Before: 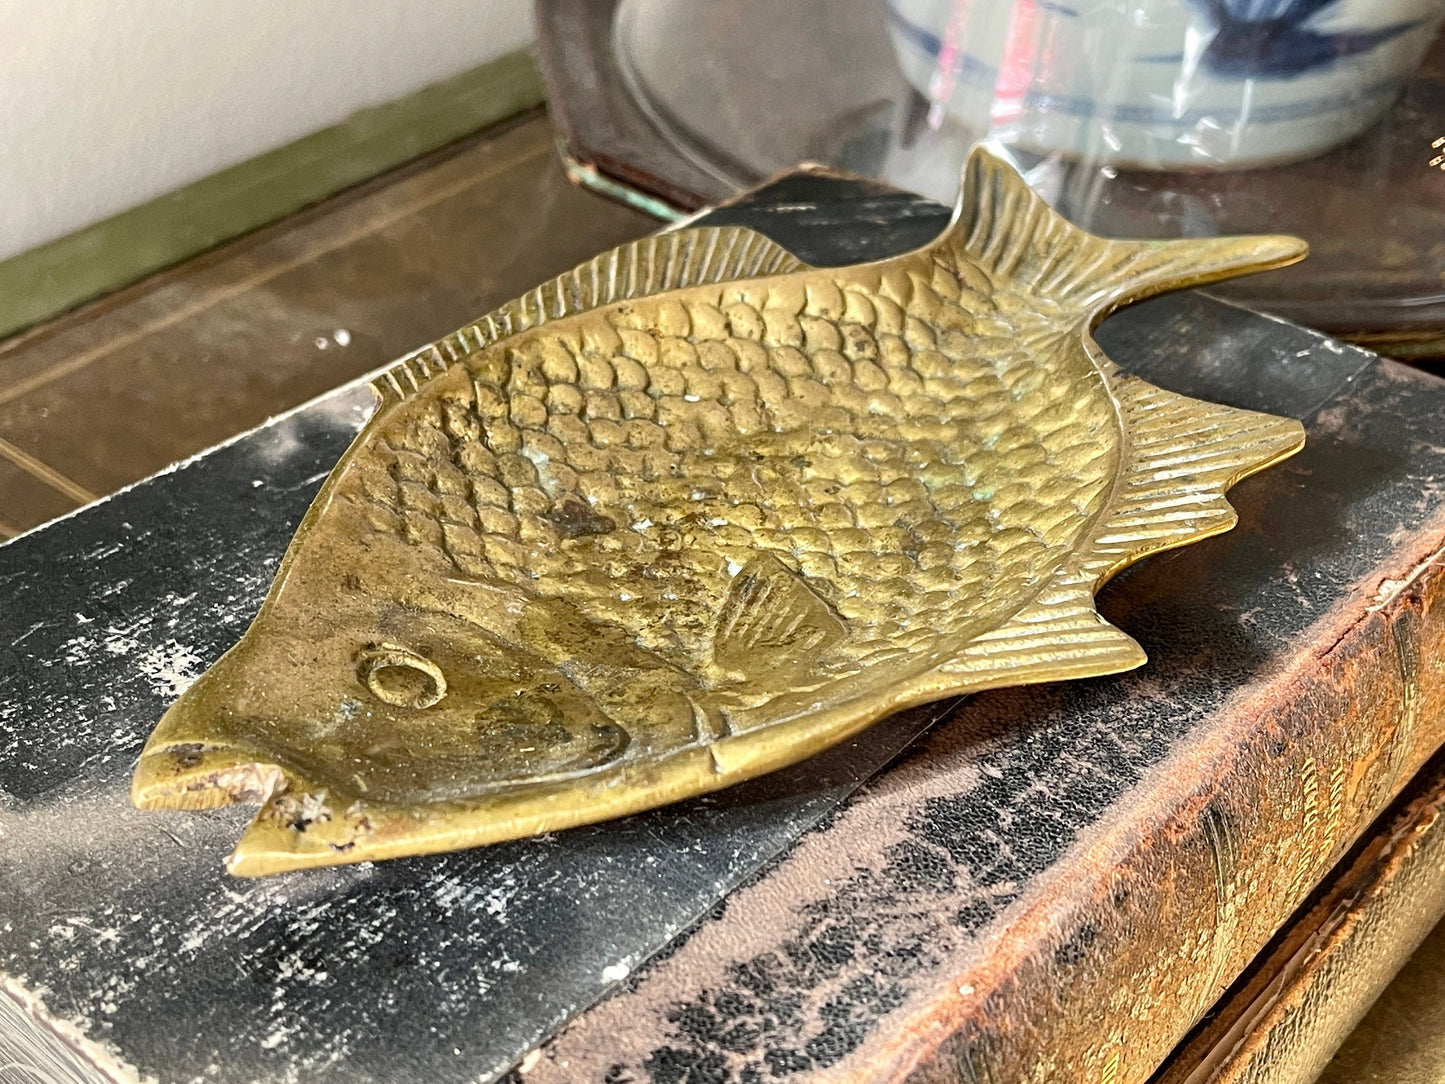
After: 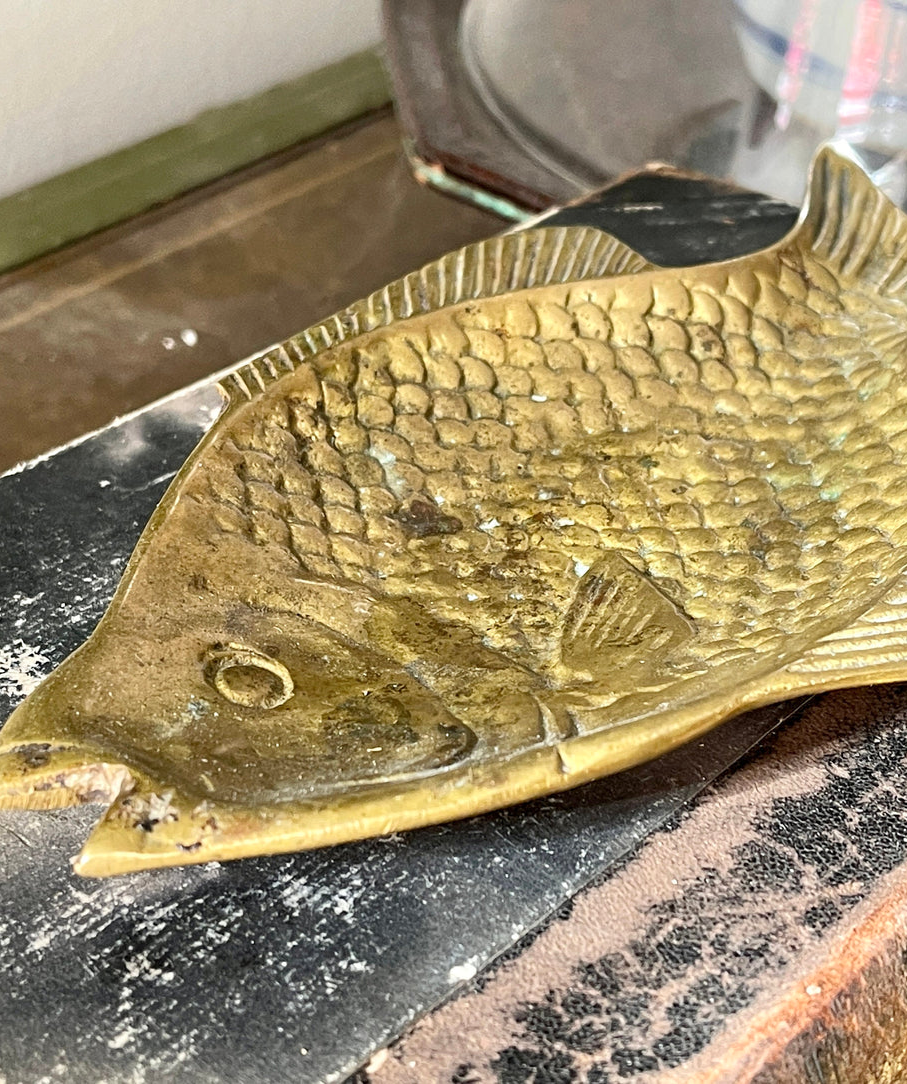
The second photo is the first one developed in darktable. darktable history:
crop: left 10.644%, right 26.528%
base curve: curves: ch0 [(0, 0) (0.472, 0.508) (1, 1)]
